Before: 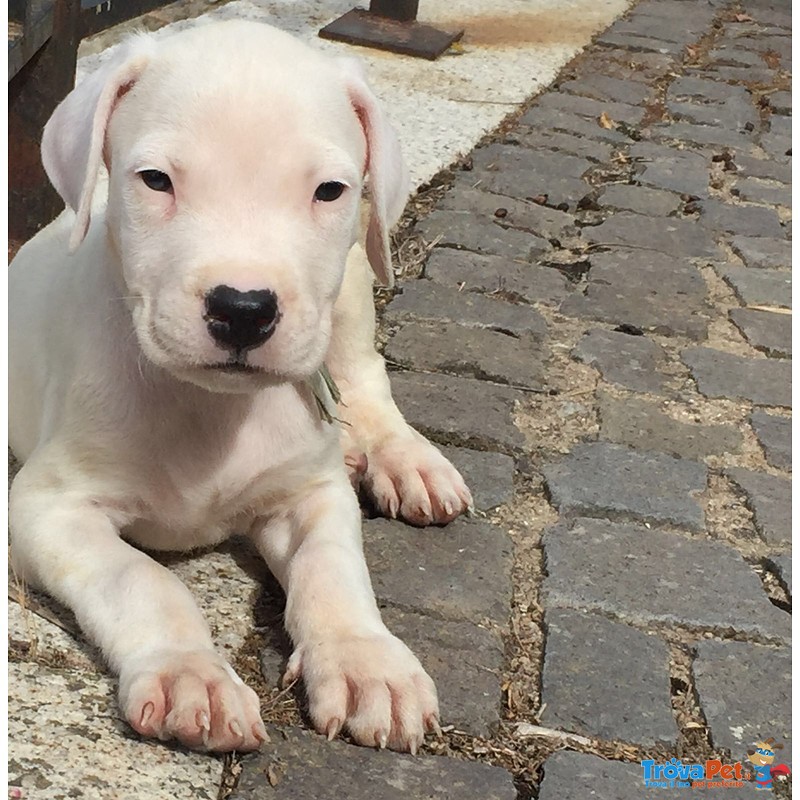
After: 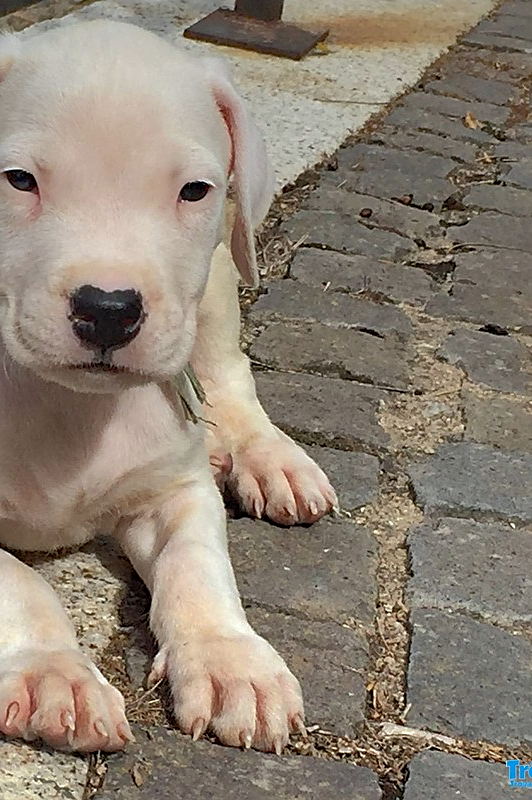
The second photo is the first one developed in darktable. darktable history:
exposure: exposure 0.2 EV, compensate highlight preservation false
crop: left 16.899%, right 16.556%
graduated density: on, module defaults
shadows and highlights: on, module defaults
sharpen: on, module defaults
haze removal: compatibility mode true, adaptive false
